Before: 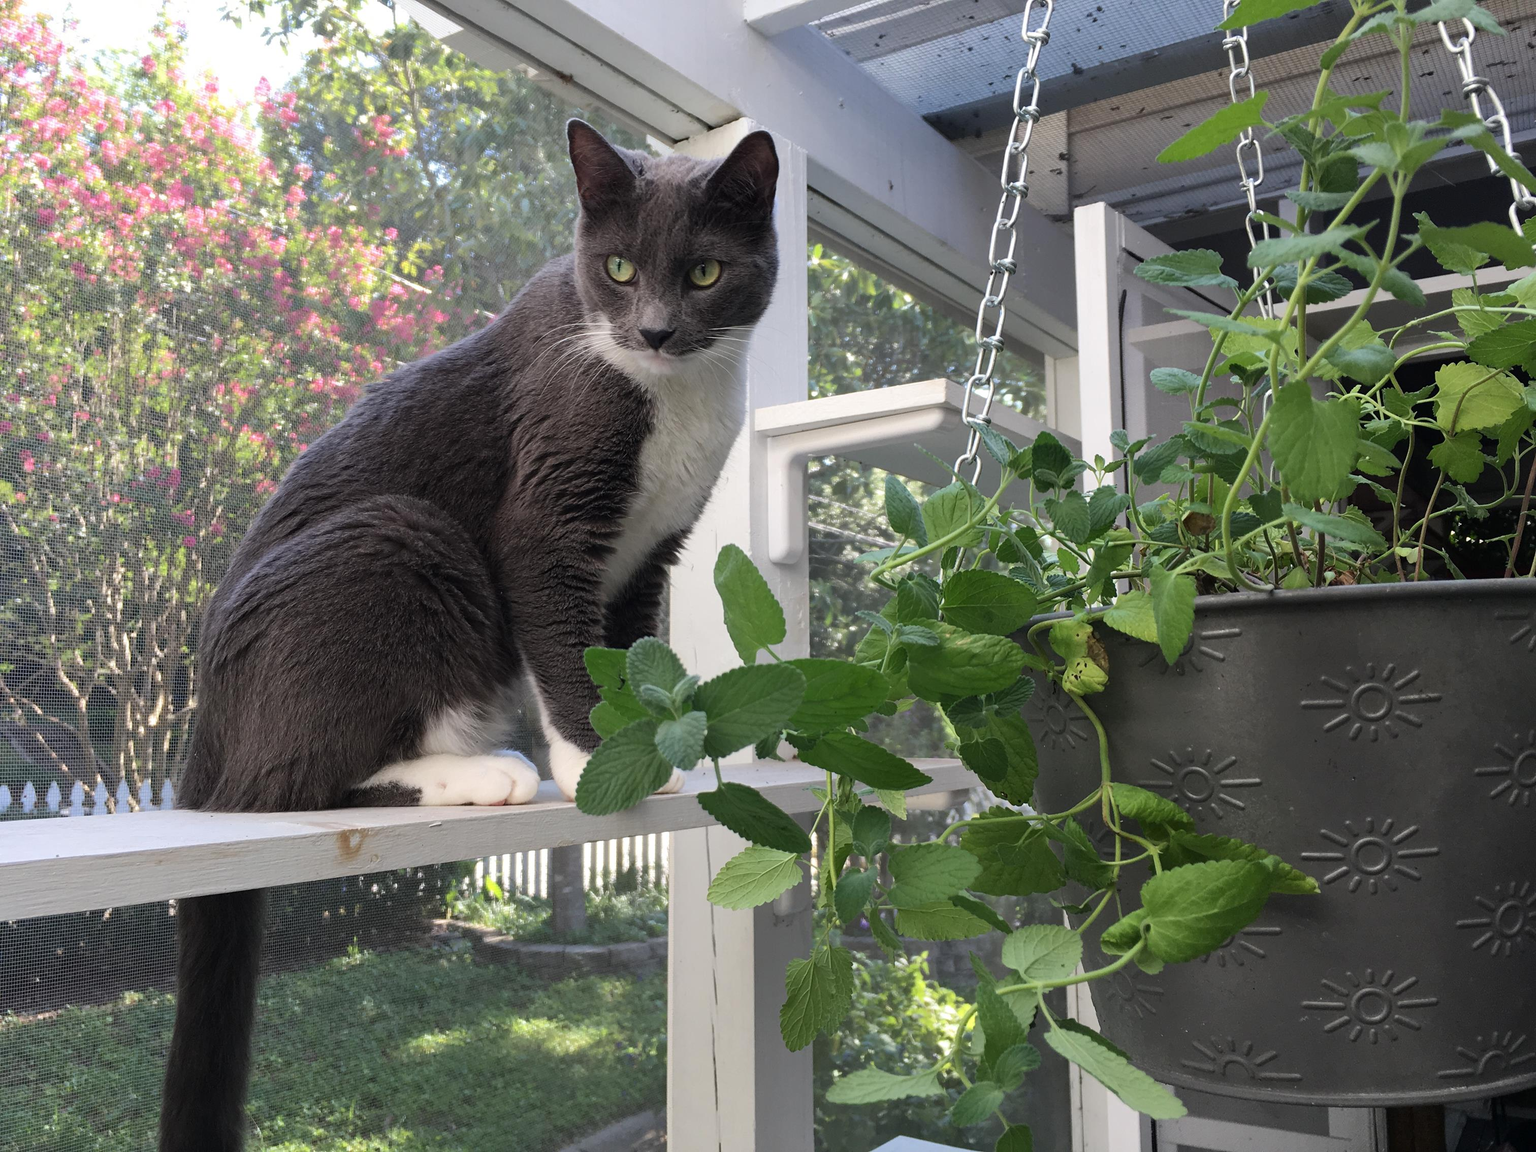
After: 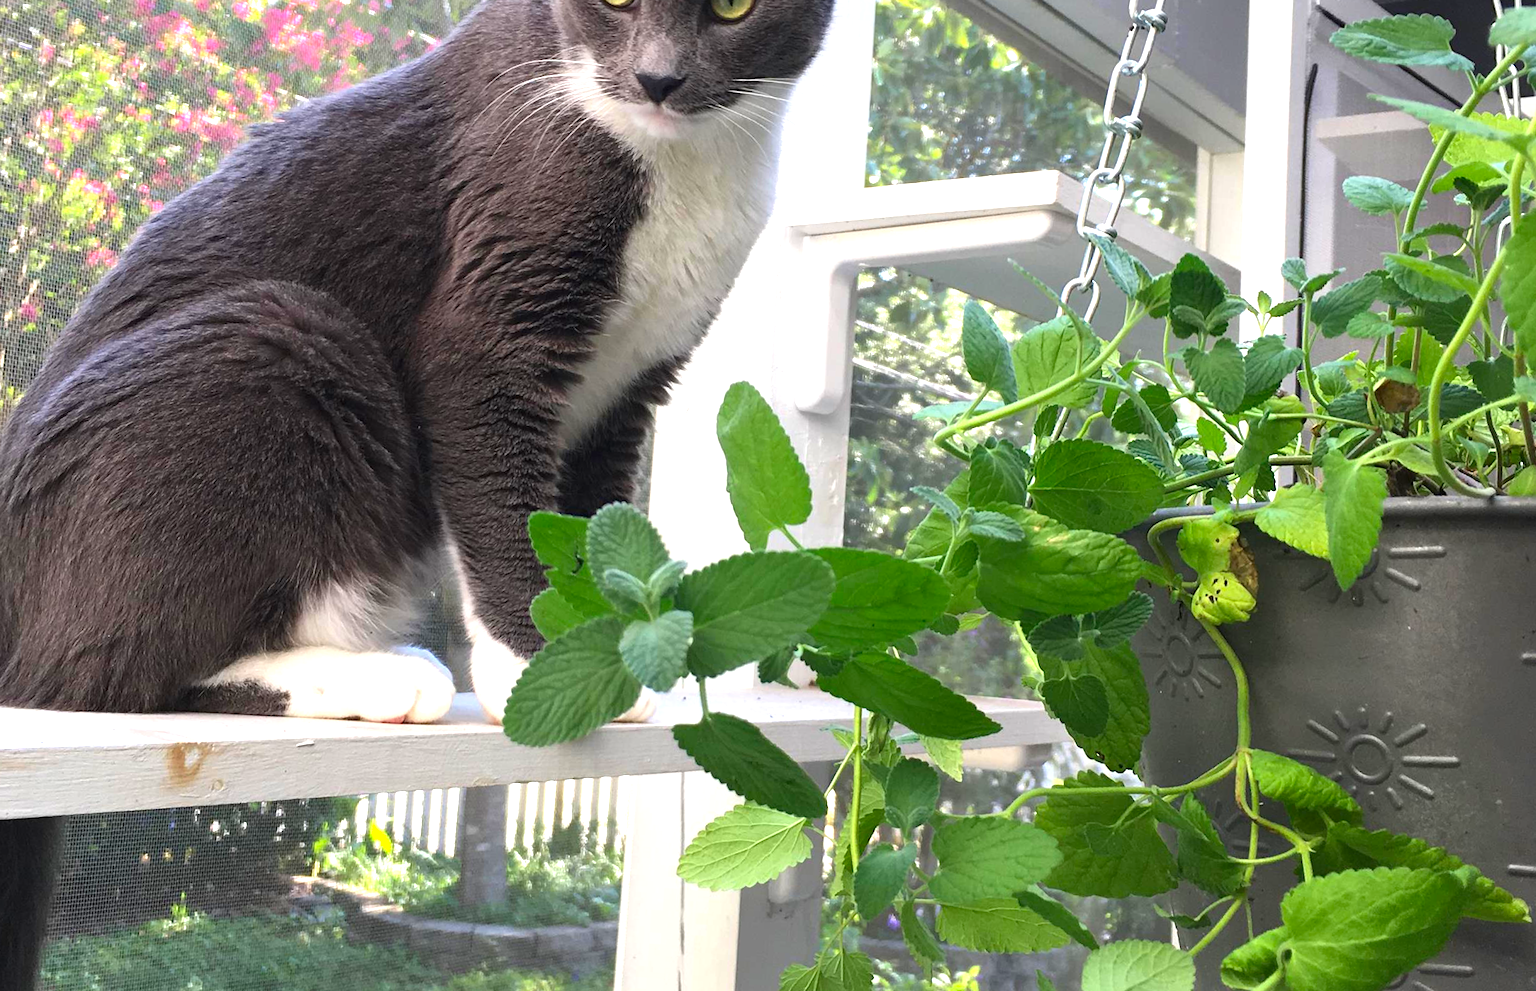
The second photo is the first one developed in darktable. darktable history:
exposure: black level correction 0, exposure 1.001 EV, compensate highlight preservation false
crop and rotate: angle -3.86°, left 9.859%, top 21.011%, right 12.204%, bottom 11.889%
contrast brightness saturation: brightness -0.028, saturation 0.354
